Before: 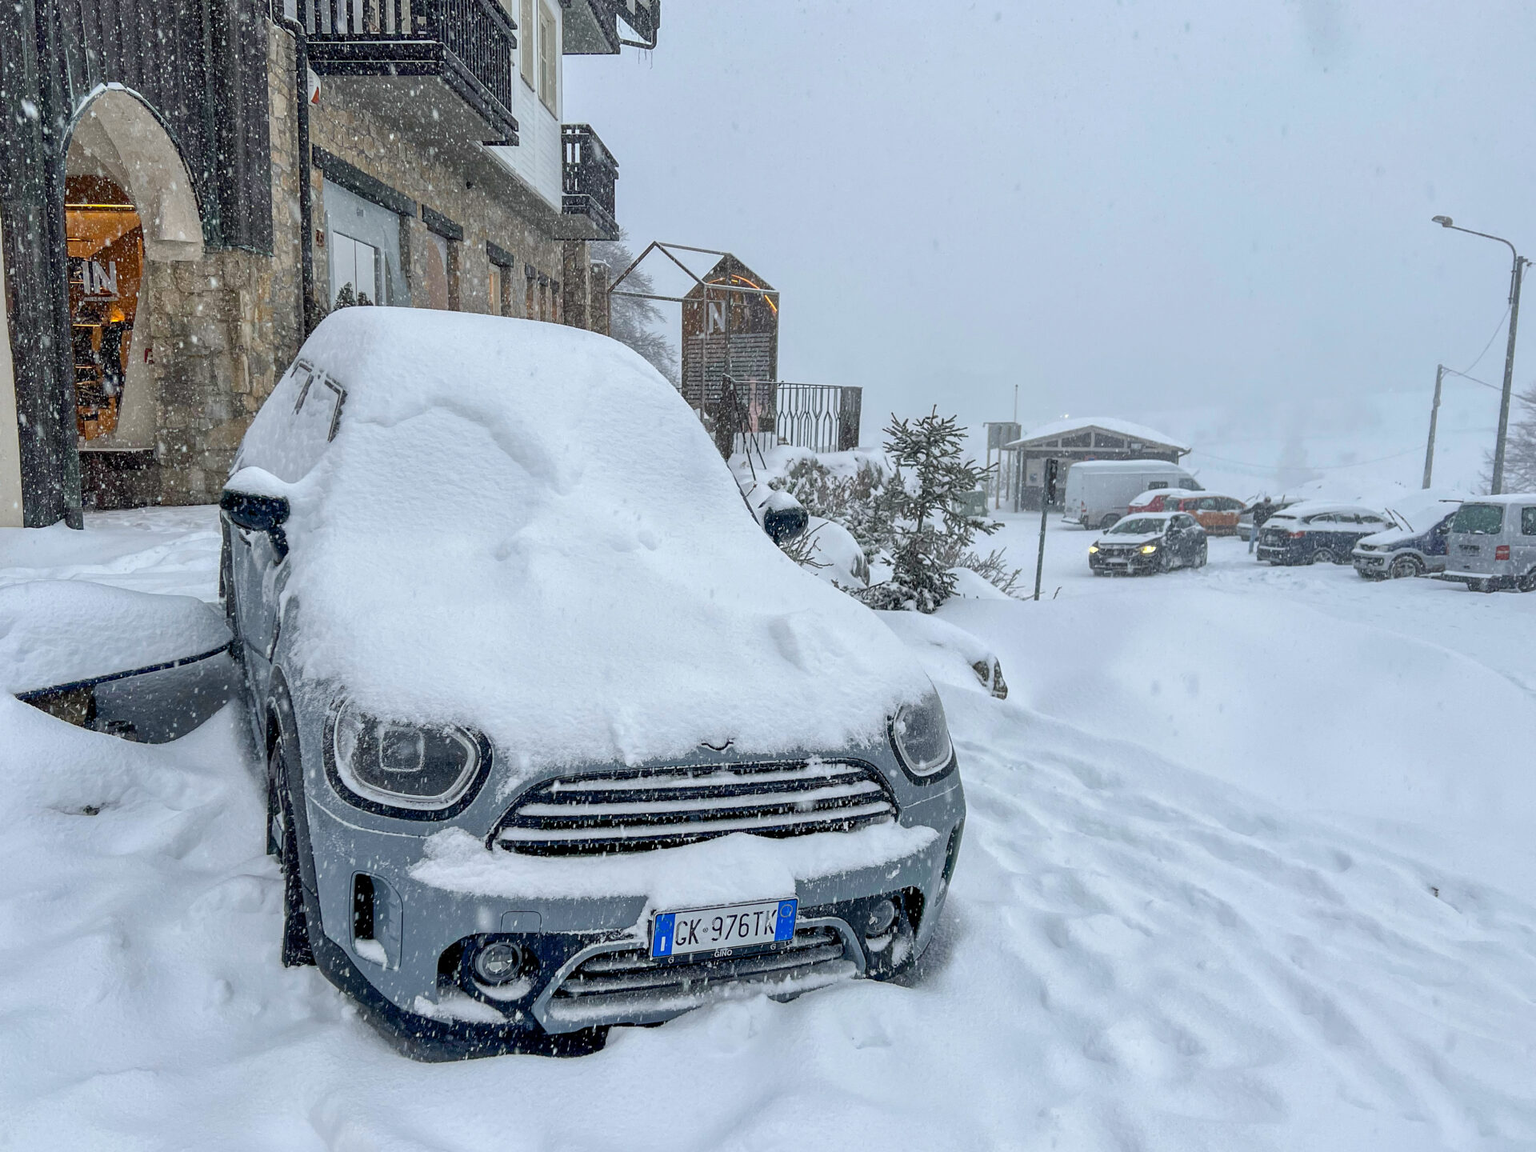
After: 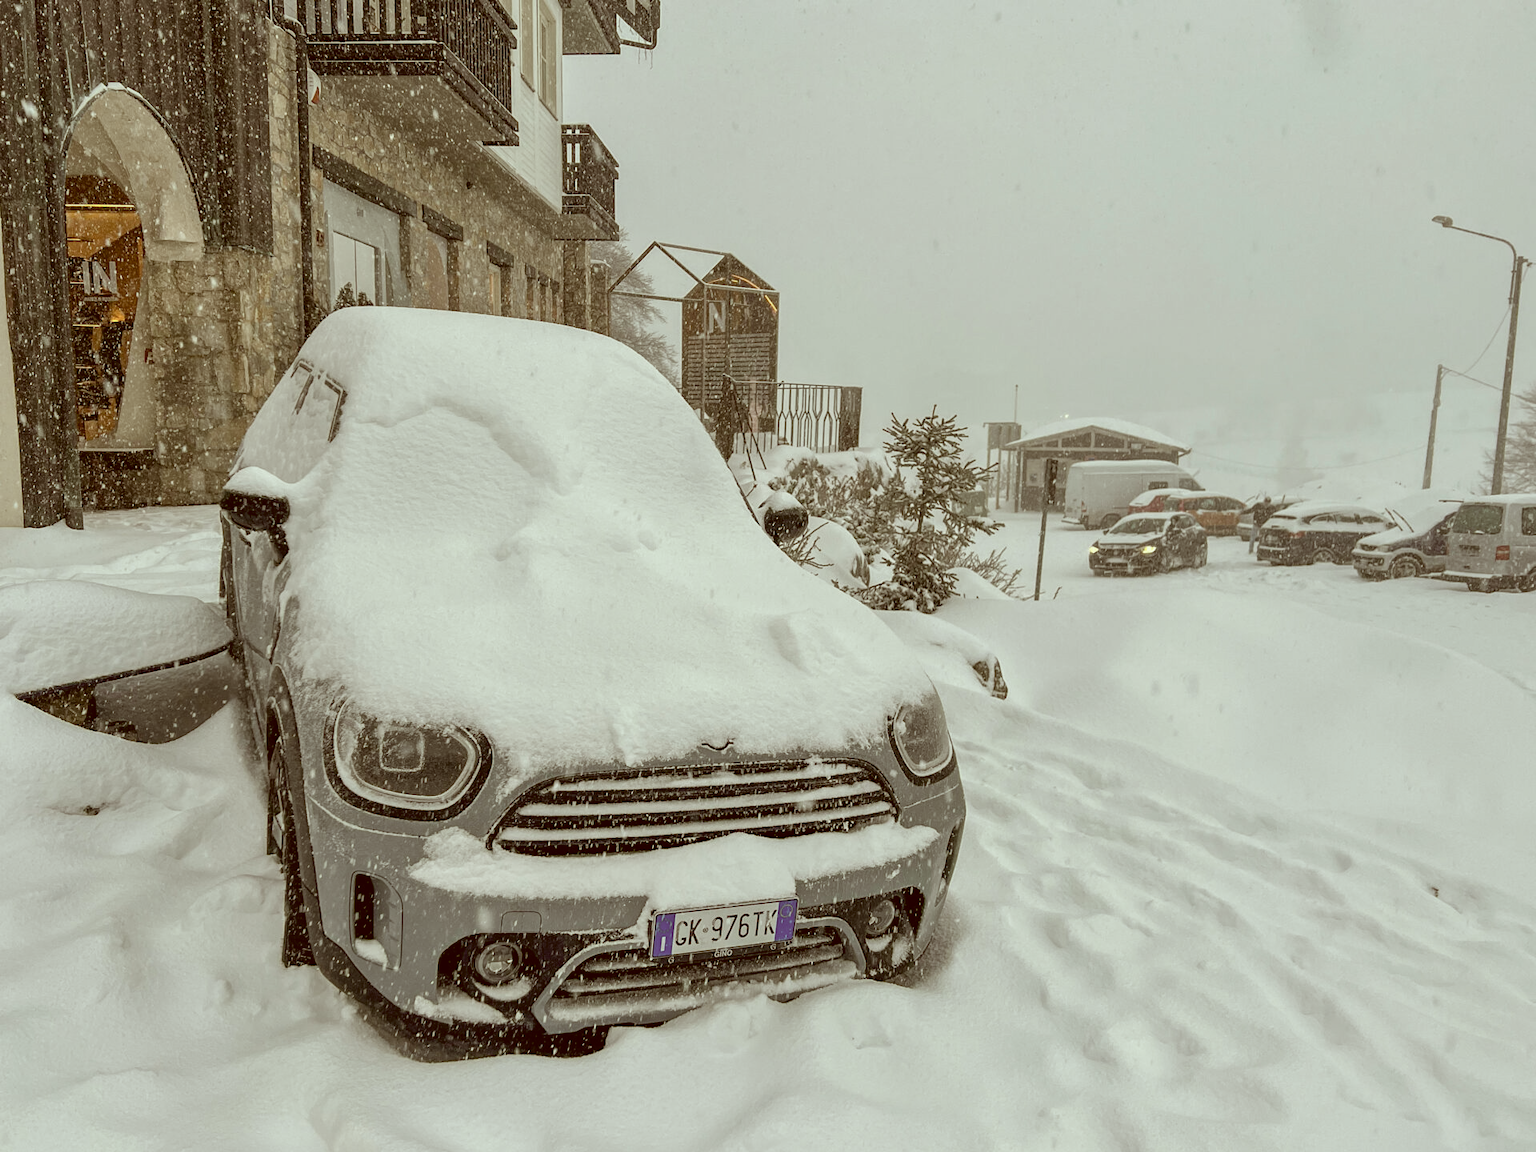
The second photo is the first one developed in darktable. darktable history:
color correction: highlights a* -5.94, highlights b* 9.48, shadows a* 10.12, shadows b* 23.94
contrast brightness saturation: contrast -0.05, saturation -0.41
